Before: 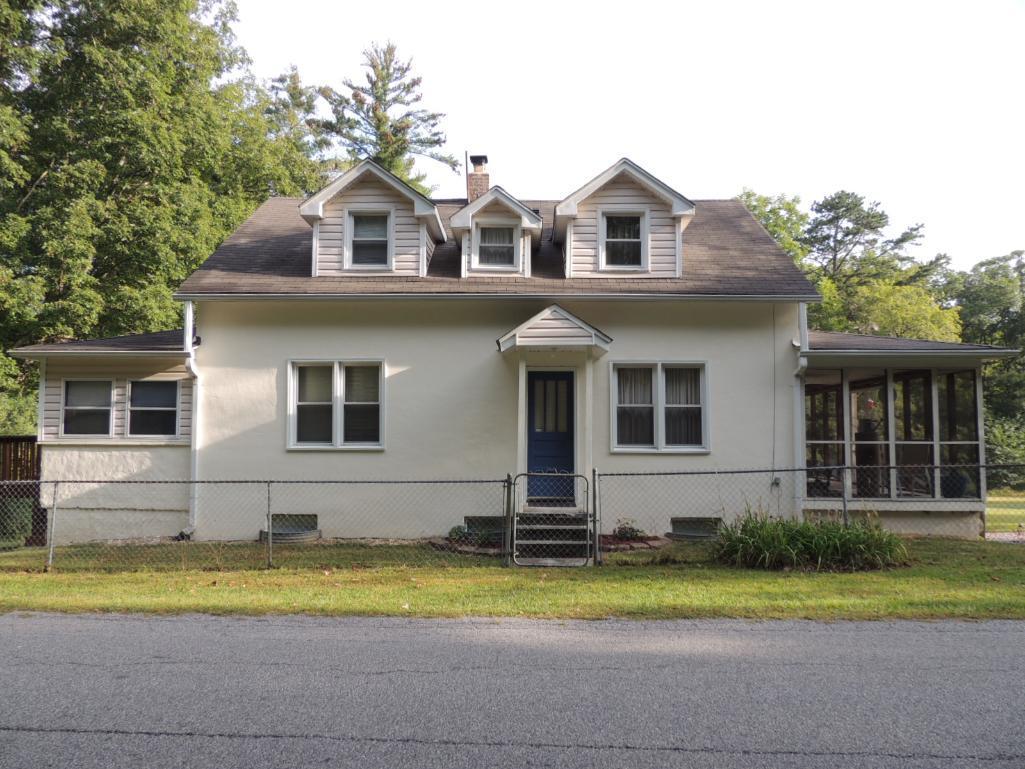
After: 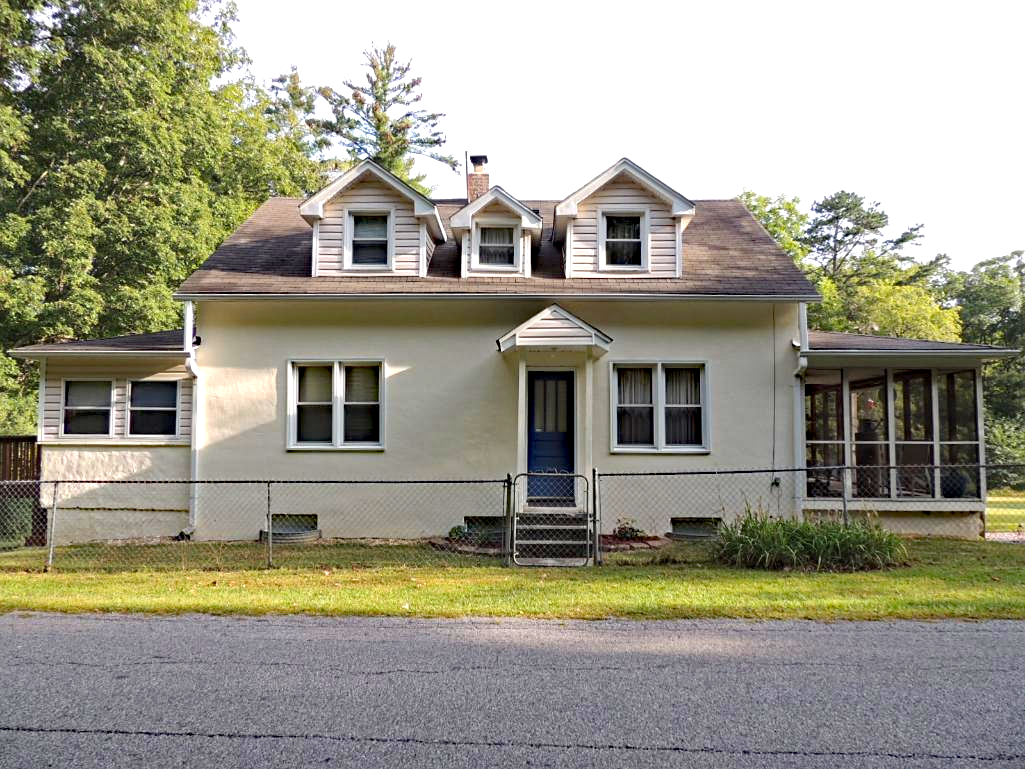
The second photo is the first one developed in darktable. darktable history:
exposure: exposure 0.6 EV, compensate highlight preservation false
sharpen: amount 0.2
haze removal: strength 0.5, distance 0.43, compatibility mode true, adaptive false
